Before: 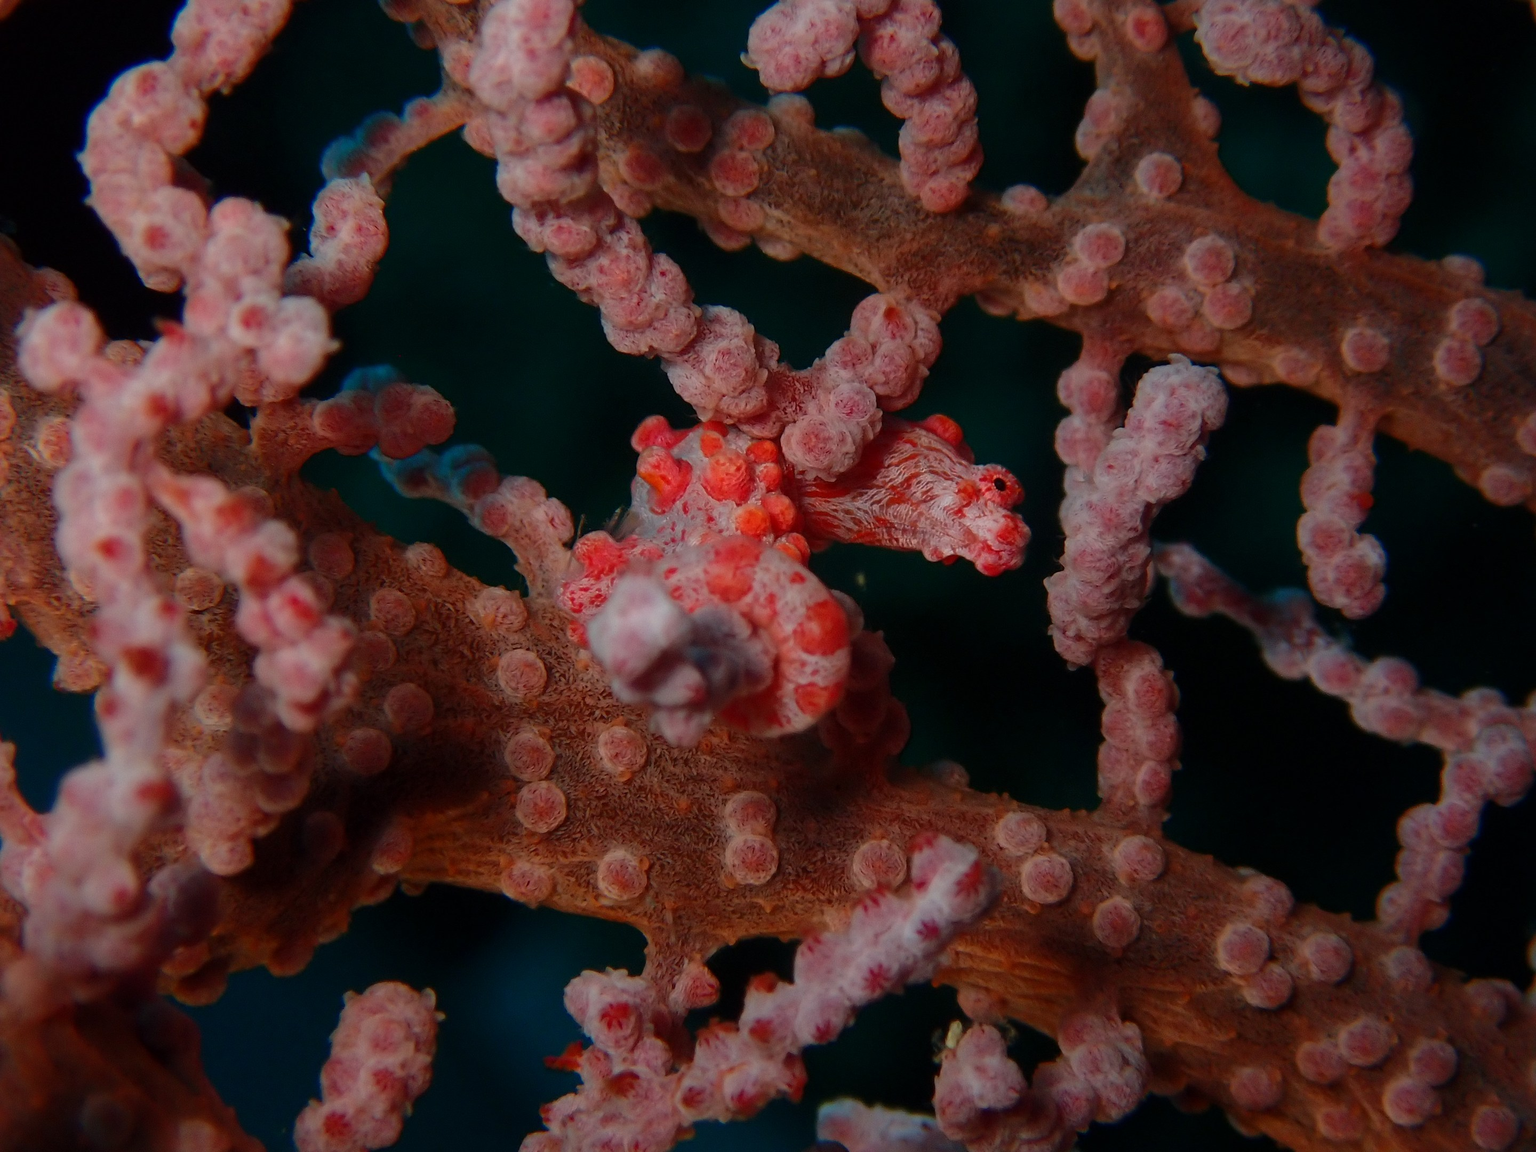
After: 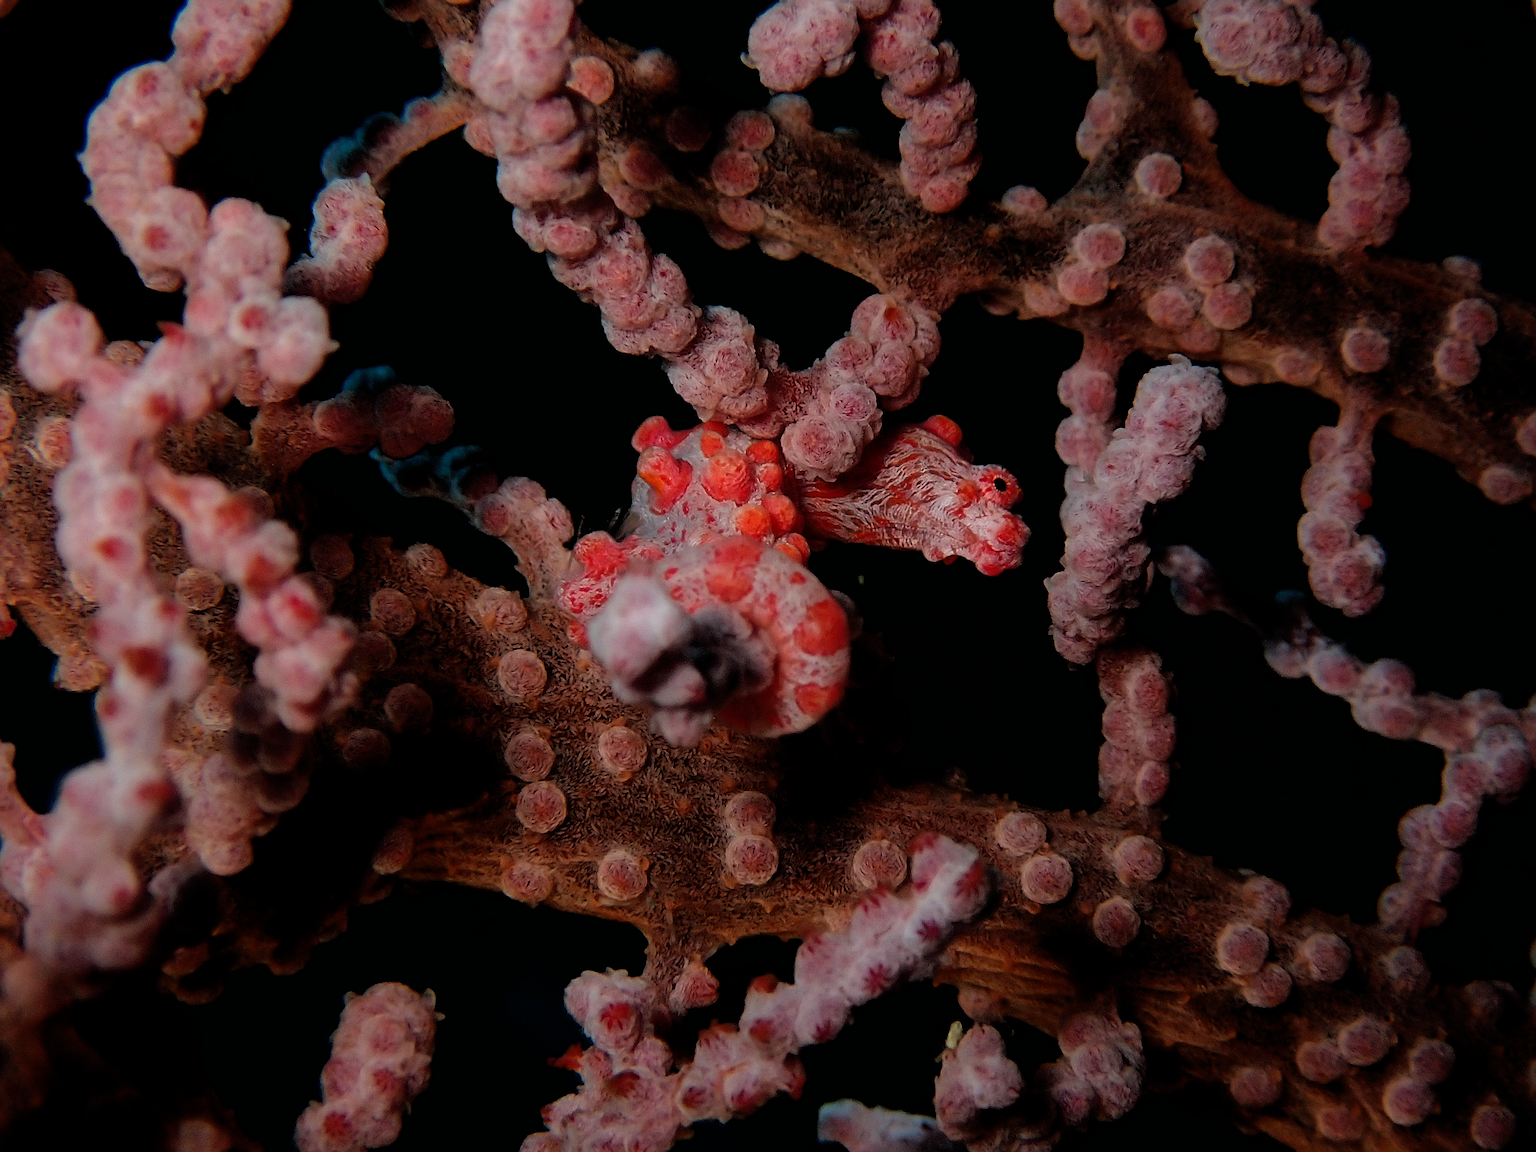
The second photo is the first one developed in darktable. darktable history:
sharpen: on, module defaults
filmic rgb: black relative exposure -3.73 EV, white relative exposure 2.75 EV, threshold 2.98 EV, dynamic range scaling -5.64%, hardness 3.03, enable highlight reconstruction true
